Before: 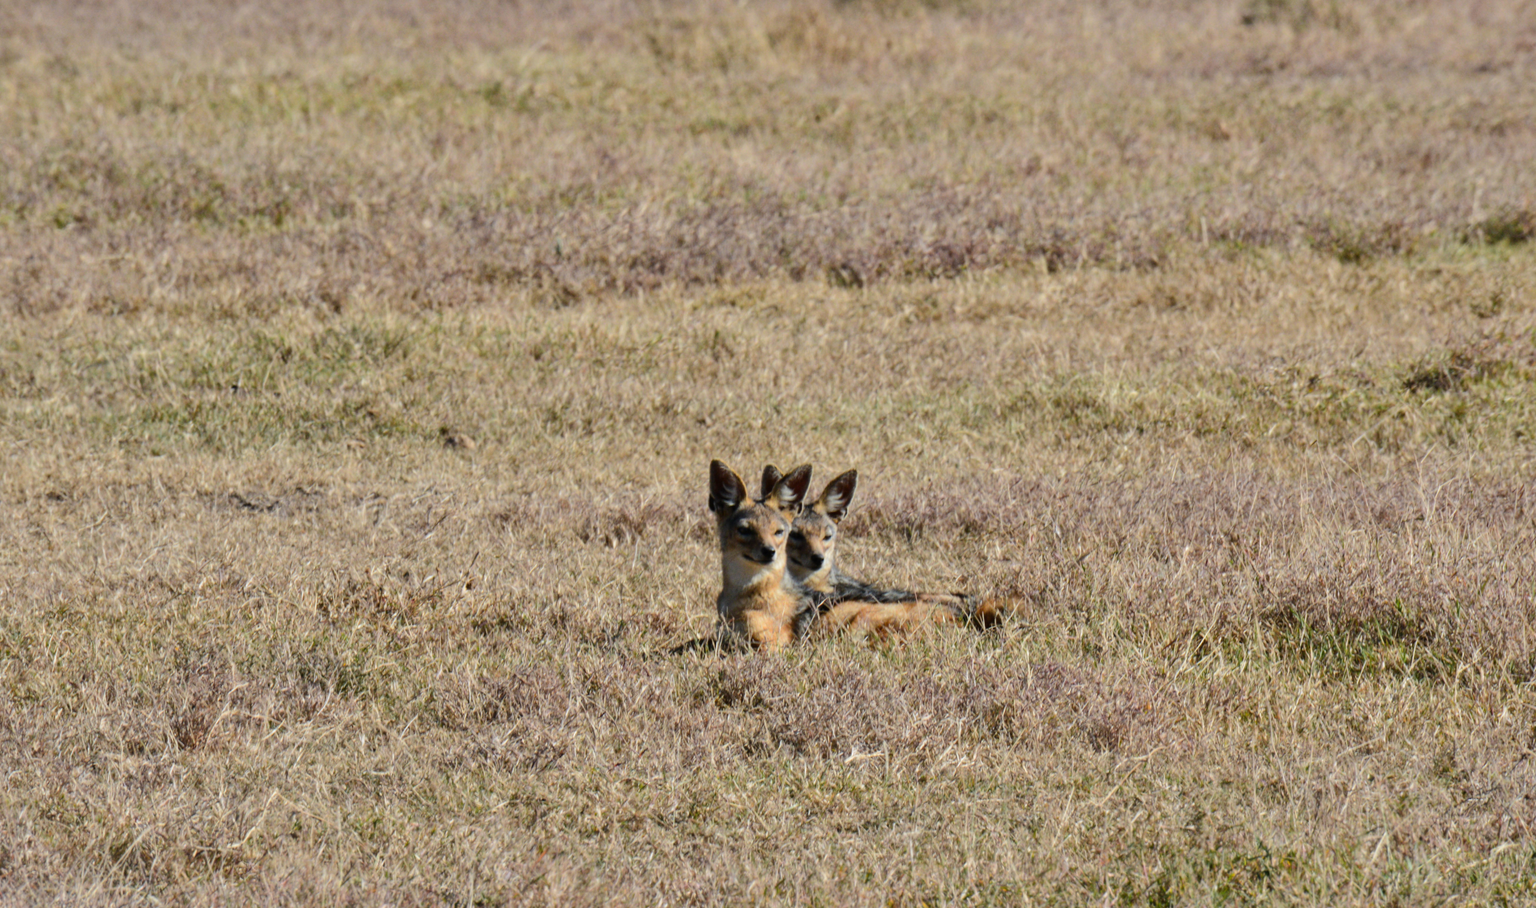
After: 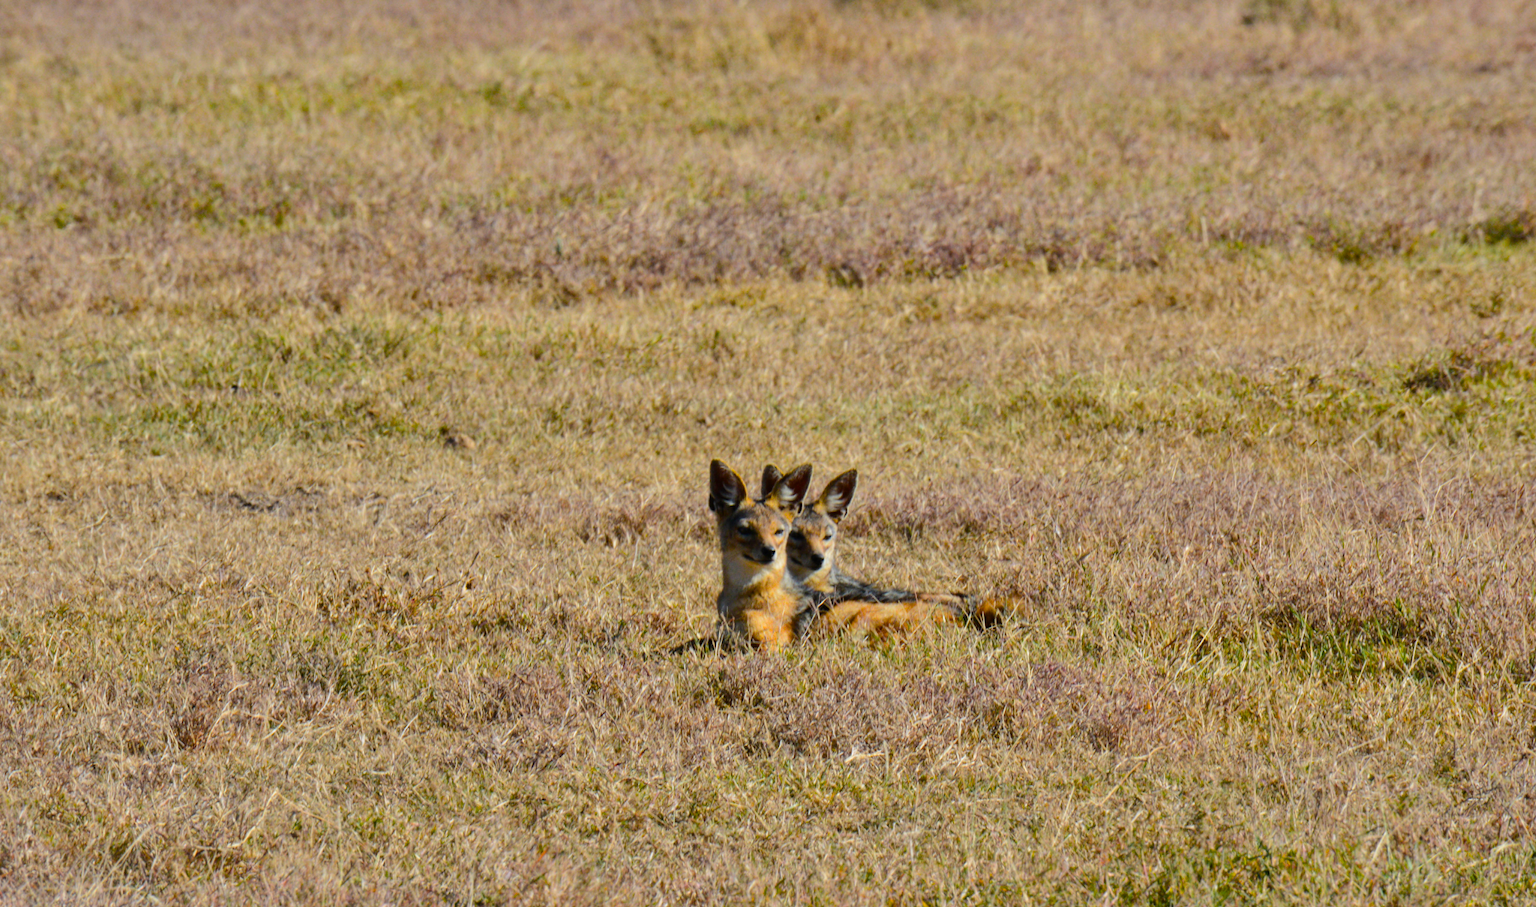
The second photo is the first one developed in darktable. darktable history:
exposure: exposure -0.04 EV, compensate highlight preservation false
color balance rgb: linear chroma grading › global chroma 15%, perceptual saturation grading › global saturation 30%
